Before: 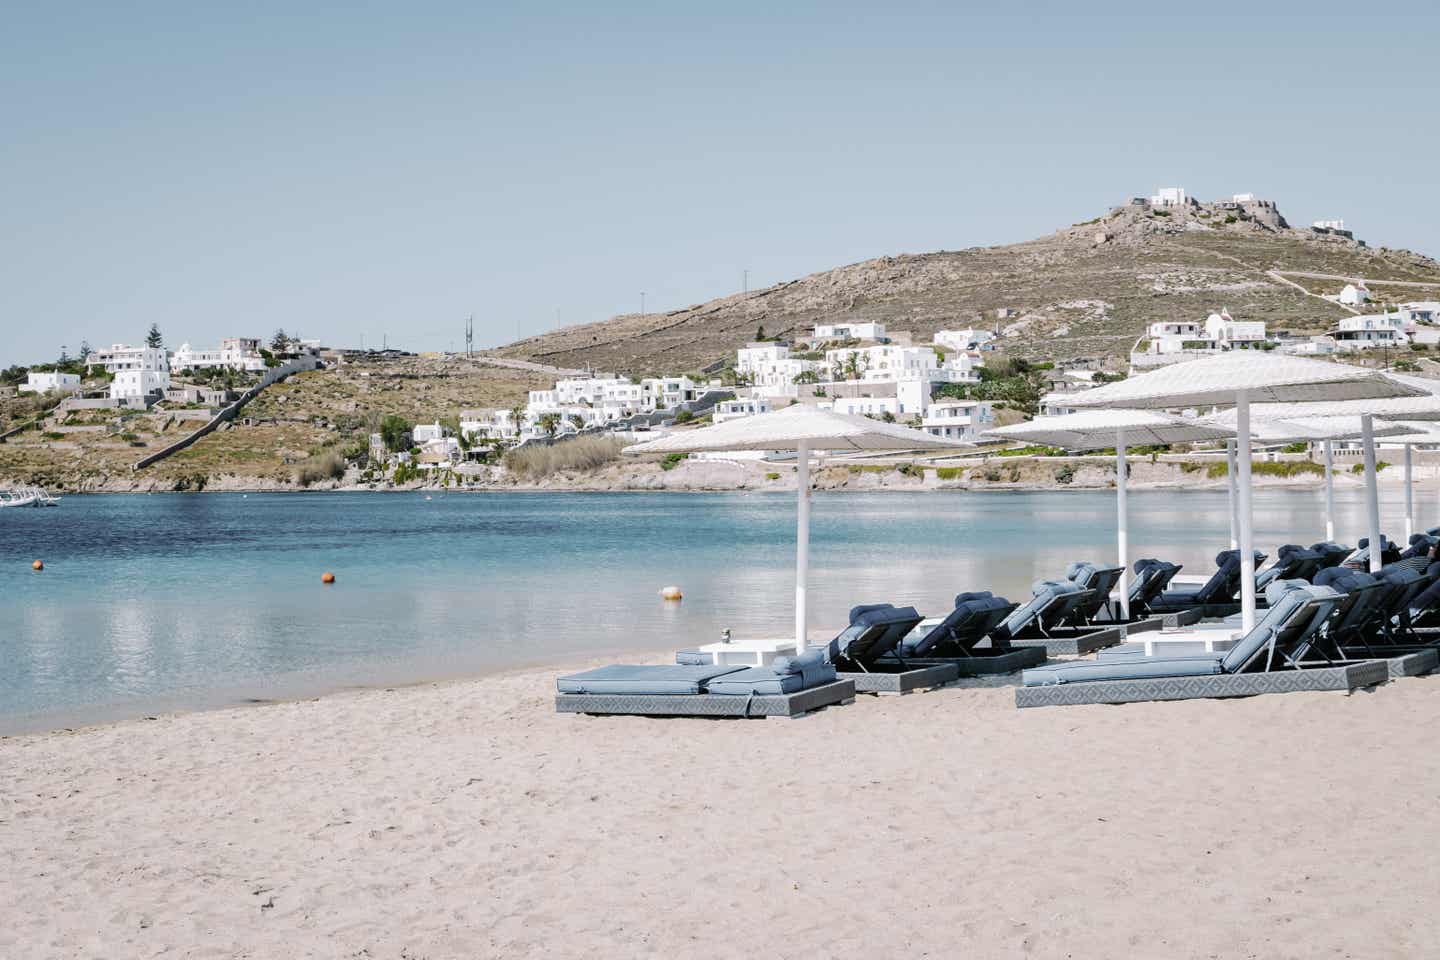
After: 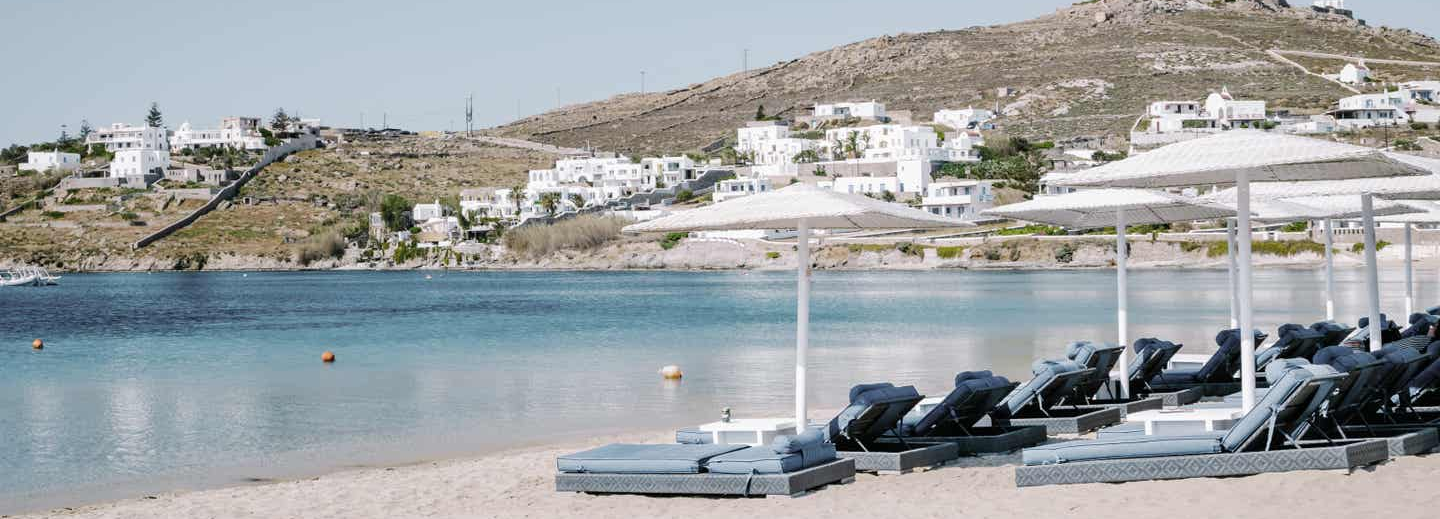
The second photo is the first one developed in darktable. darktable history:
crop and rotate: top 23.048%, bottom 22.829%
exposure: compensate exposure bias true, compensate highlight preservation false
